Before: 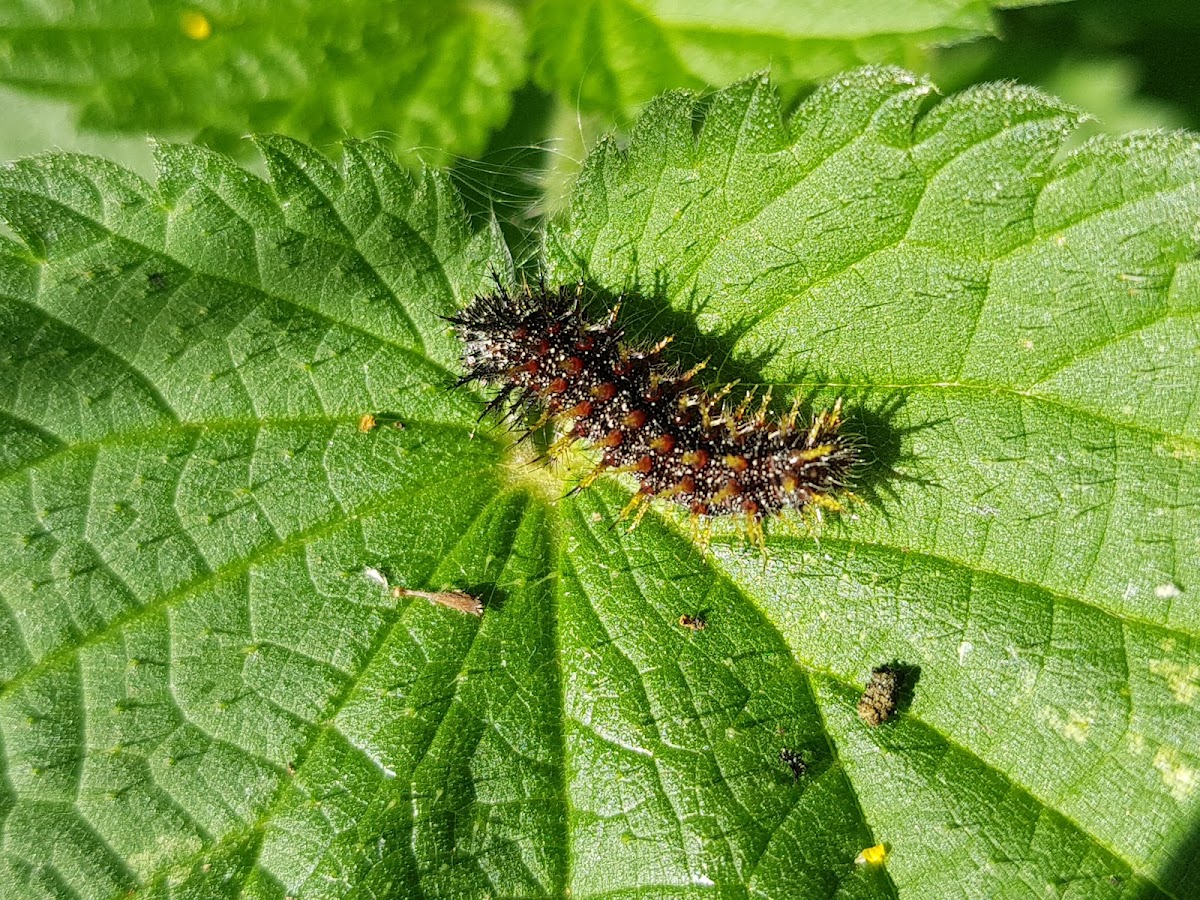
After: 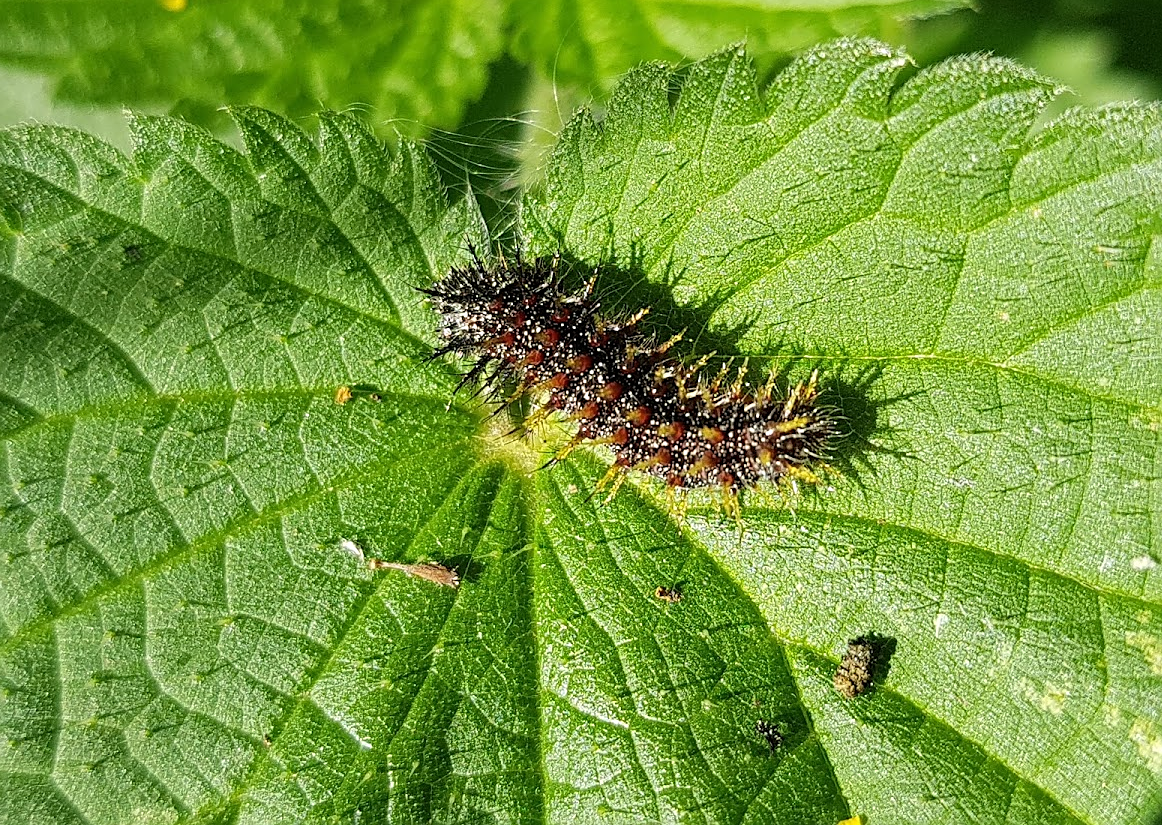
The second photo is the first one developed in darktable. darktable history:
sharpen: on, module defaults
crop: left 2.032%, top 3.158%, right 1.066%, bottom 4.832%
